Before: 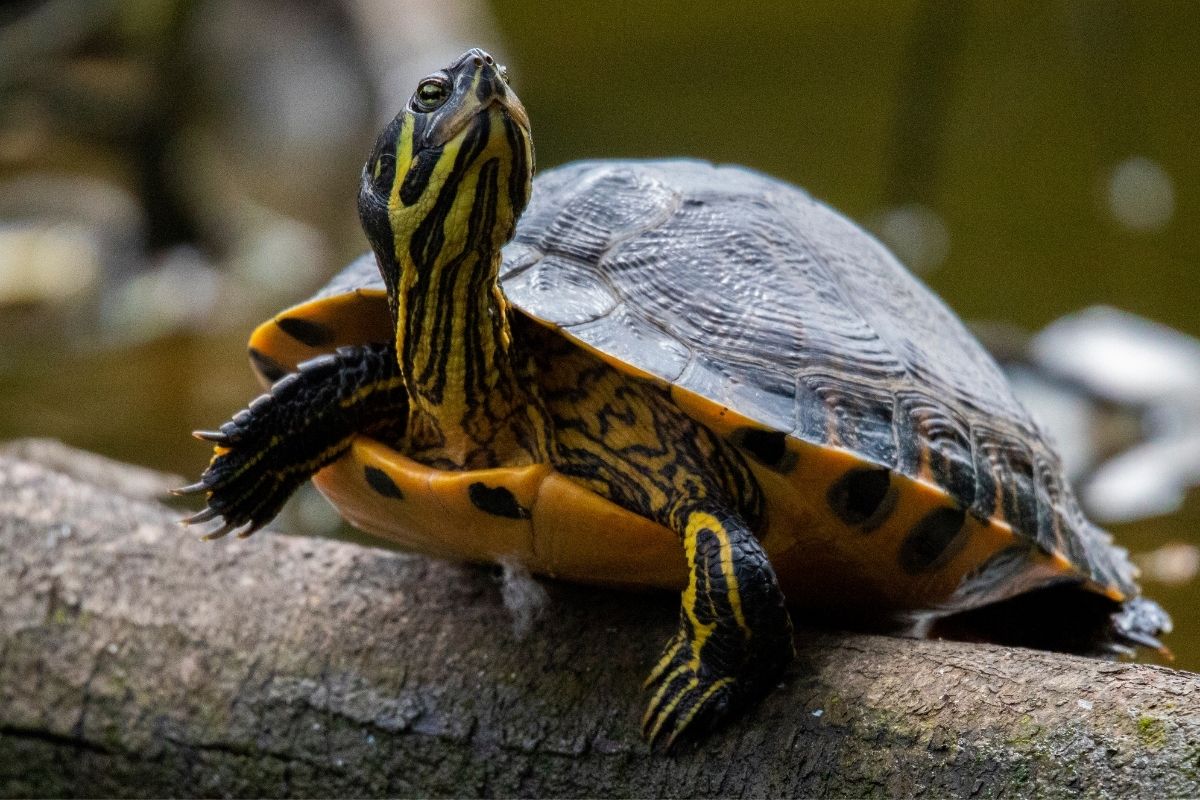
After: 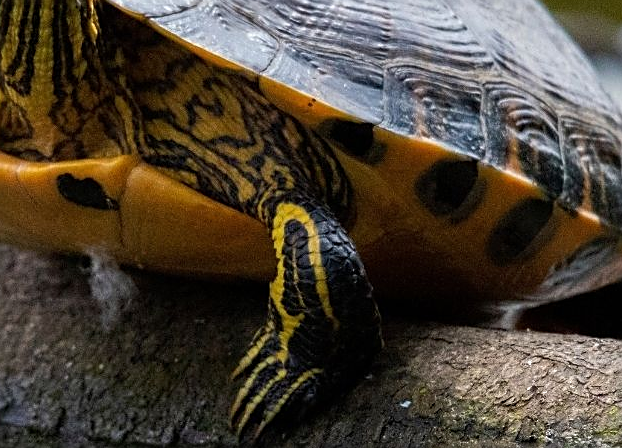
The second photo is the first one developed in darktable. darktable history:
sharpen: amount 0.572
crop: left 34.37%, top 38.701%, right 13.734%, bottom 5.213%
